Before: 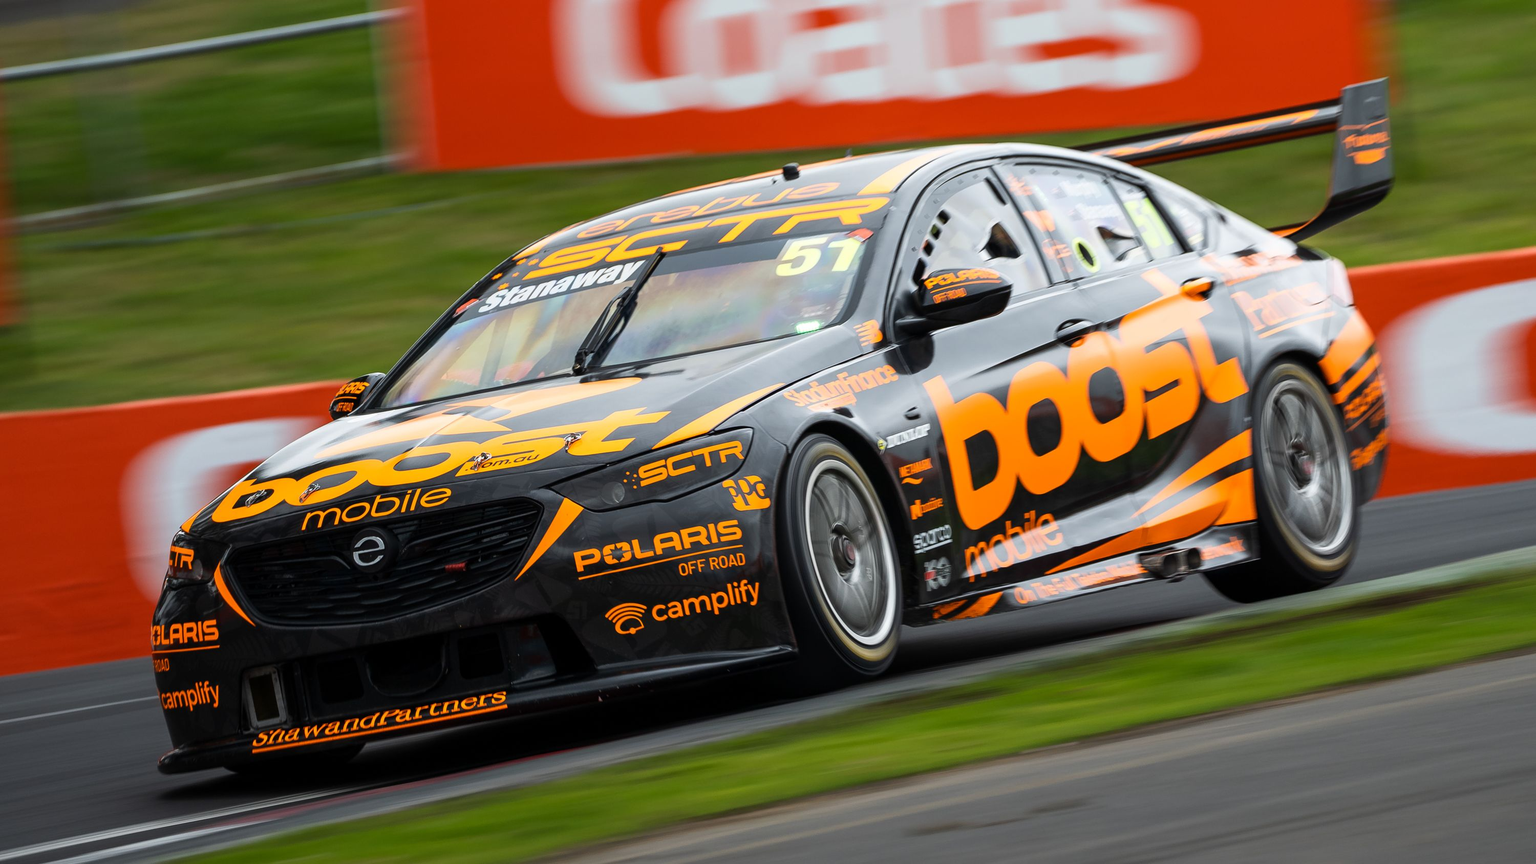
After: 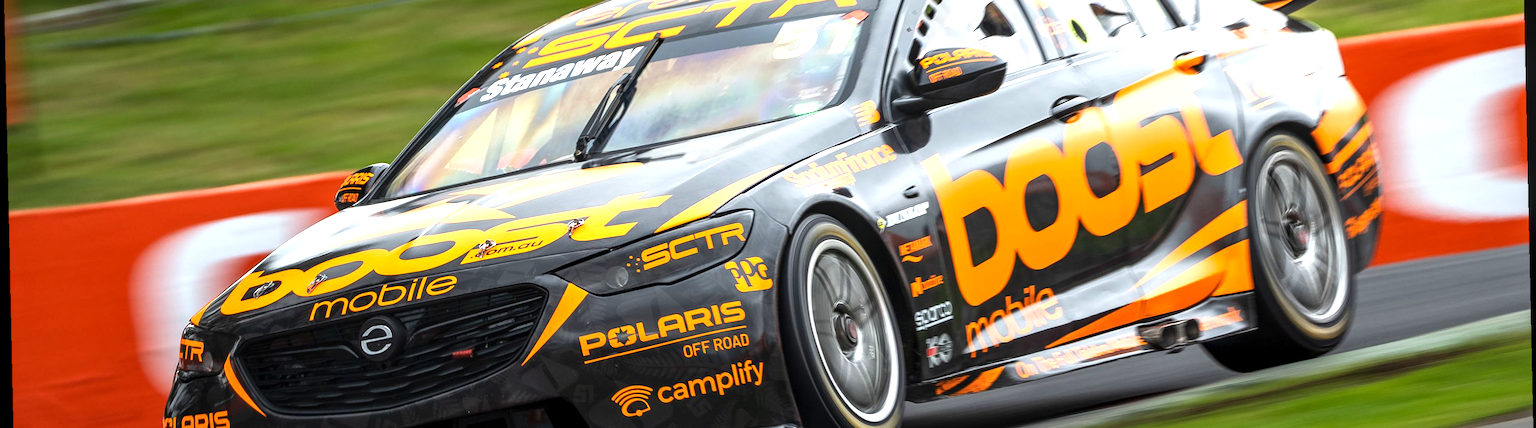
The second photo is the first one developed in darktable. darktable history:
crop and rotate: top 26.056%, bottom 25.543%
exposure: exposure 0.766 EV, compensate highlight preservation false
rotate and perspective: rotation -1.24°, automatic cropping off
local contrast: on, module defaults
